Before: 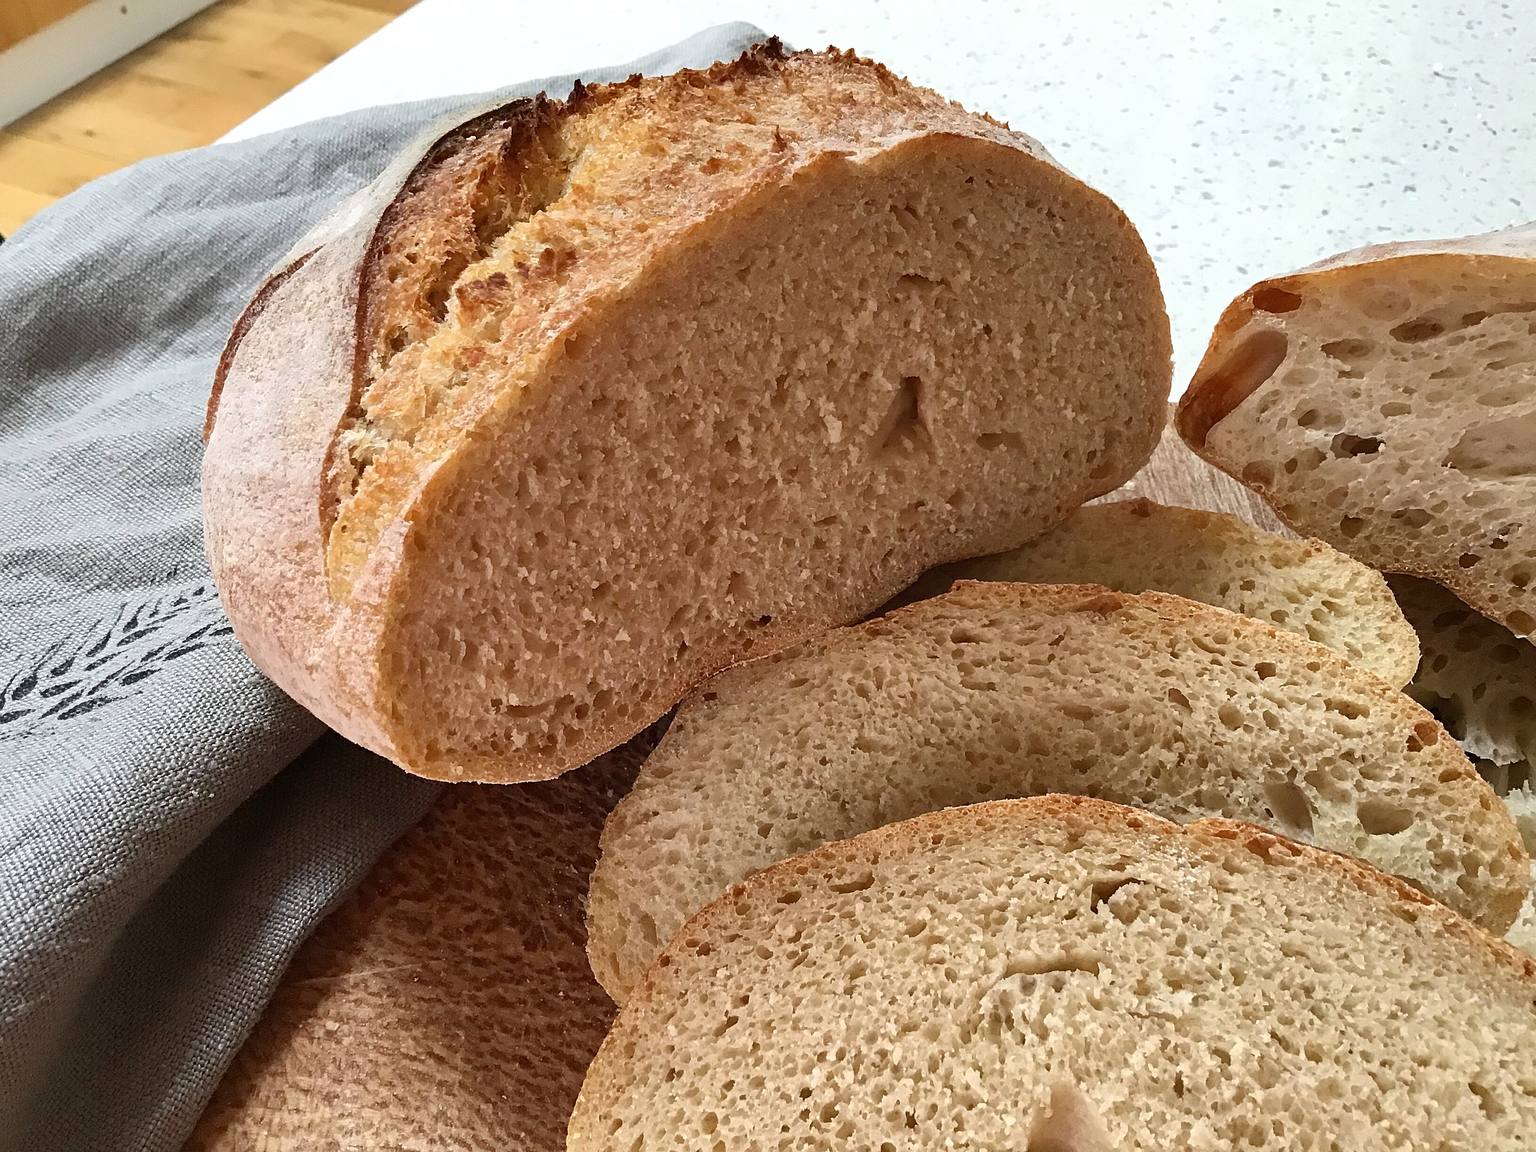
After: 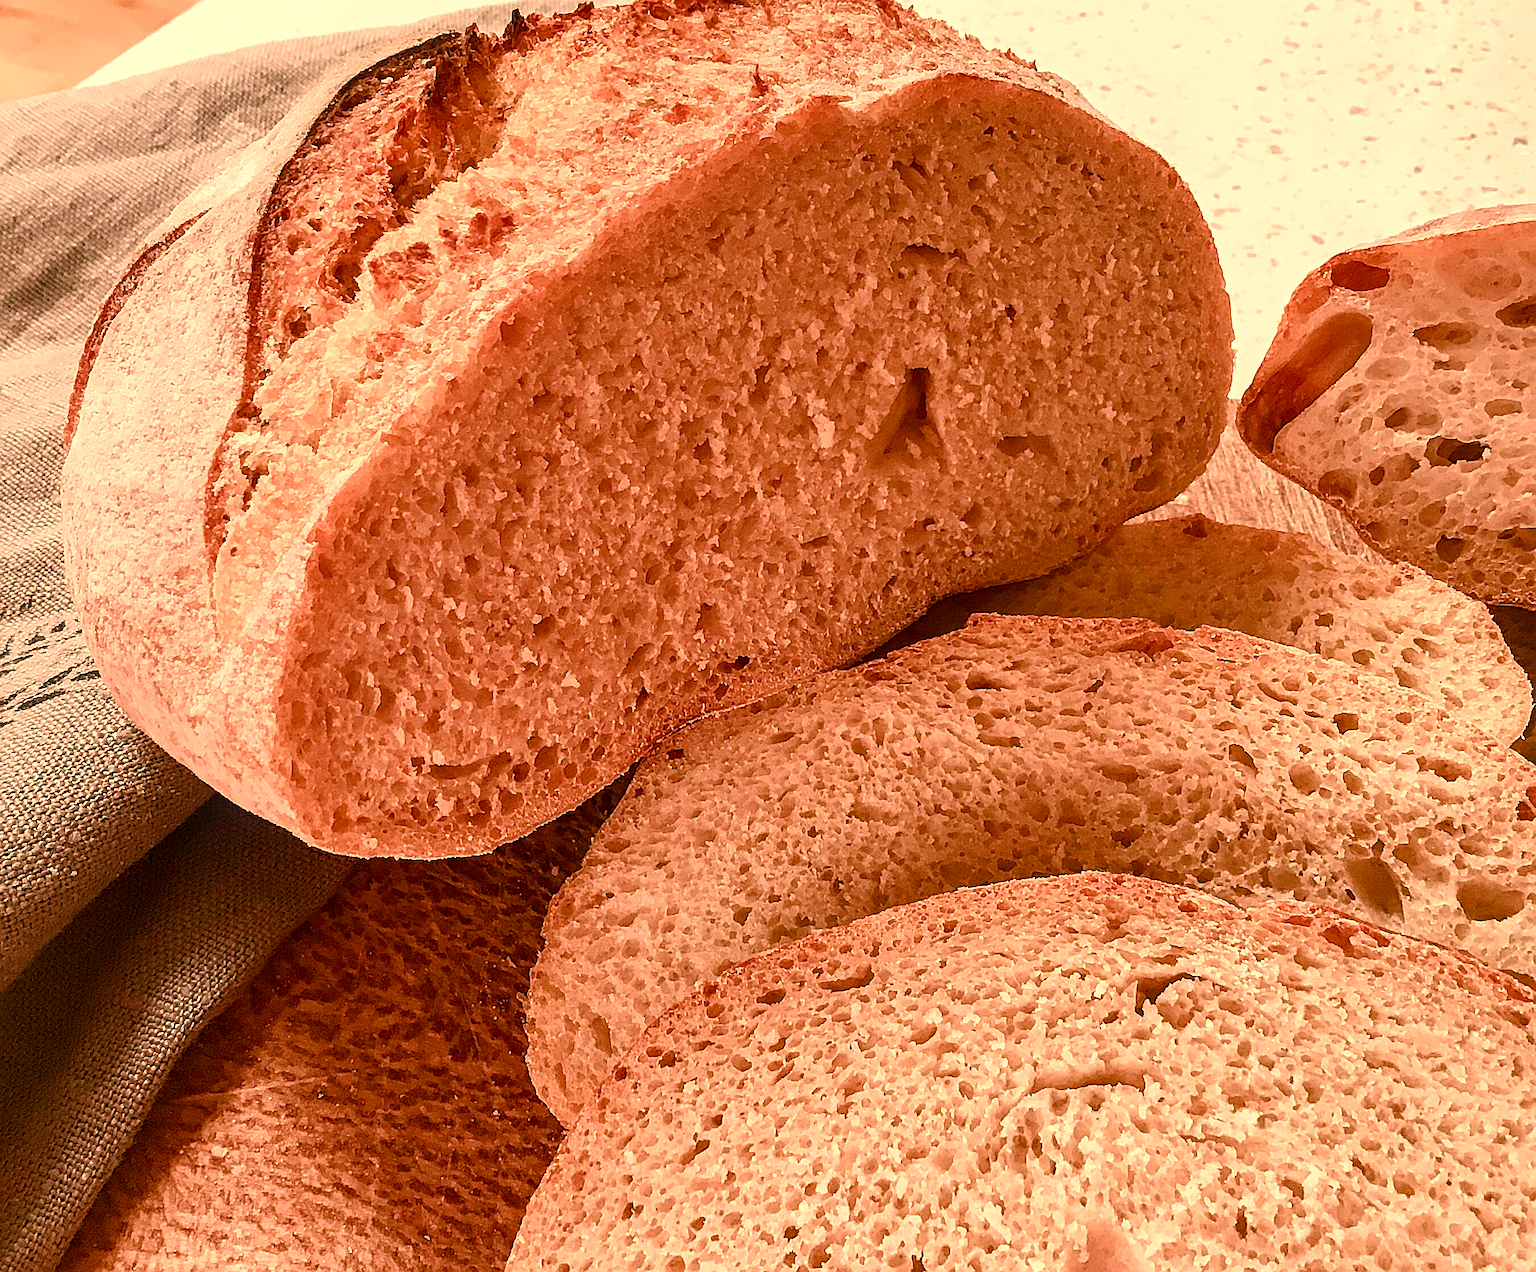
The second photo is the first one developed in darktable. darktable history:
color balance rgb: shadows lift › chroma 1%, shadows lift › hue 113°, highlights gain › chroma 0.2%, highlights gain › hue 333°, perceptual saturation grading › global saturation 20%, perceptual saturation grading › highlights -50%, perceptual saturation grading › shadows 25%, contrast -10%
crop: left 9.807%, top 6.259%, right 7.334%, bottom 2.177%
sharpen: on, module defaults
local contrast: detail 130%
white balance: red 1.467, blue 0.684
